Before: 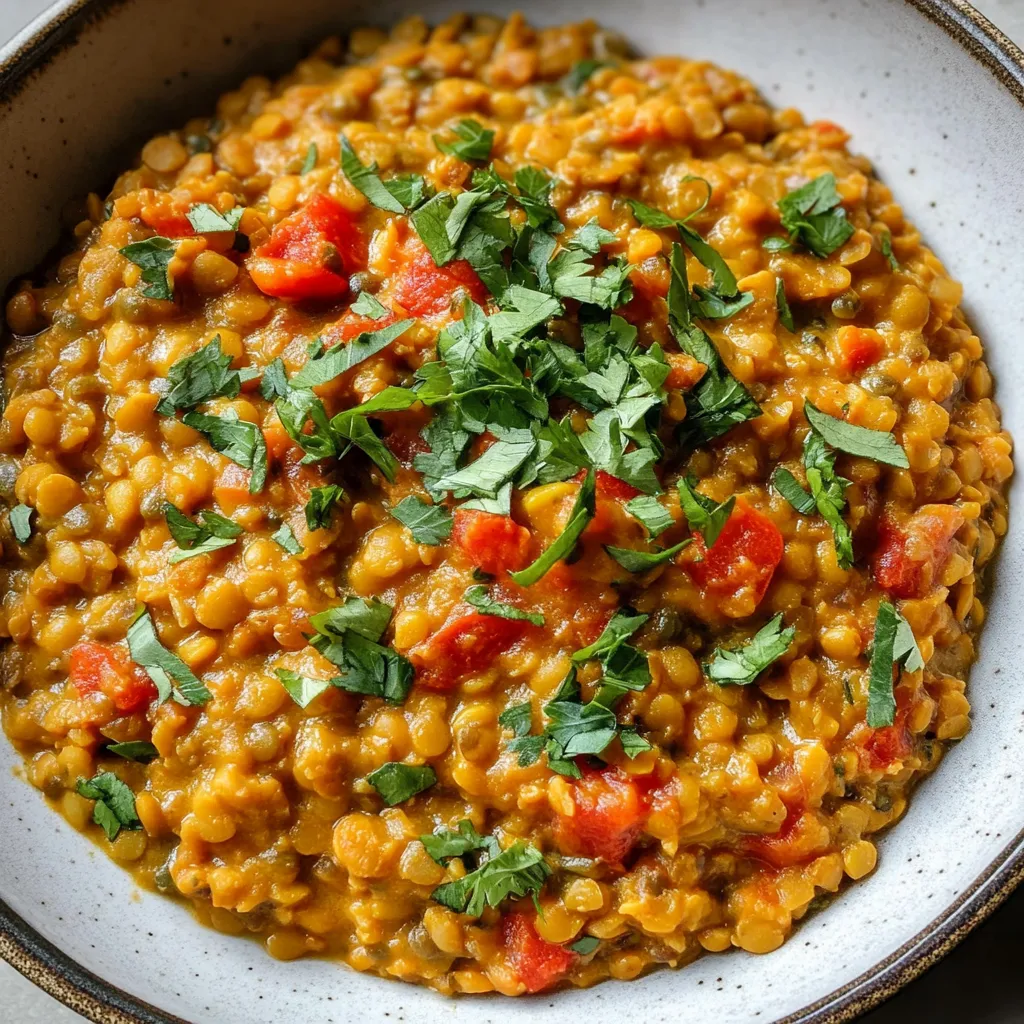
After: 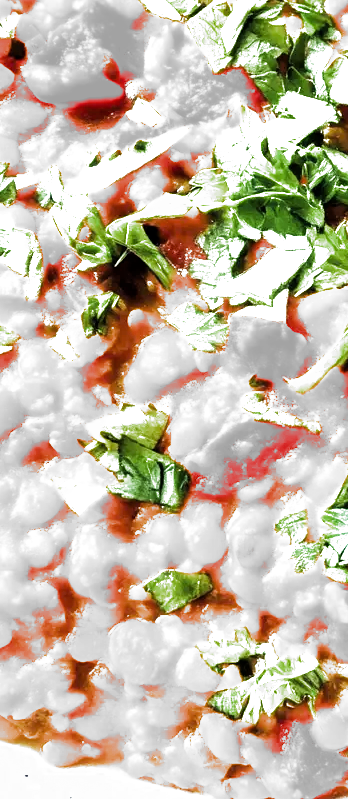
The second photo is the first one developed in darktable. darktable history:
crop and rotate: left 21.88%, top 18.879%, right 44.101%, bottom 3.002%
filmic rgb: black relative exposure -8.3 EV, white relative exposure 2.2 EV, target white luminance 99.952%, hardness 7.15, latitude 75.62%, contrast 1.317, highlights saturation mix -2.78%, shadows ↔ highlights balance 29.64%, add noise in highlights 0, color science v3 (2019), use custom middle-gray values true, contrast in highlights soft
exposure: black level correction 0, exposure 1.92 EV, compensate highlight preservation false
